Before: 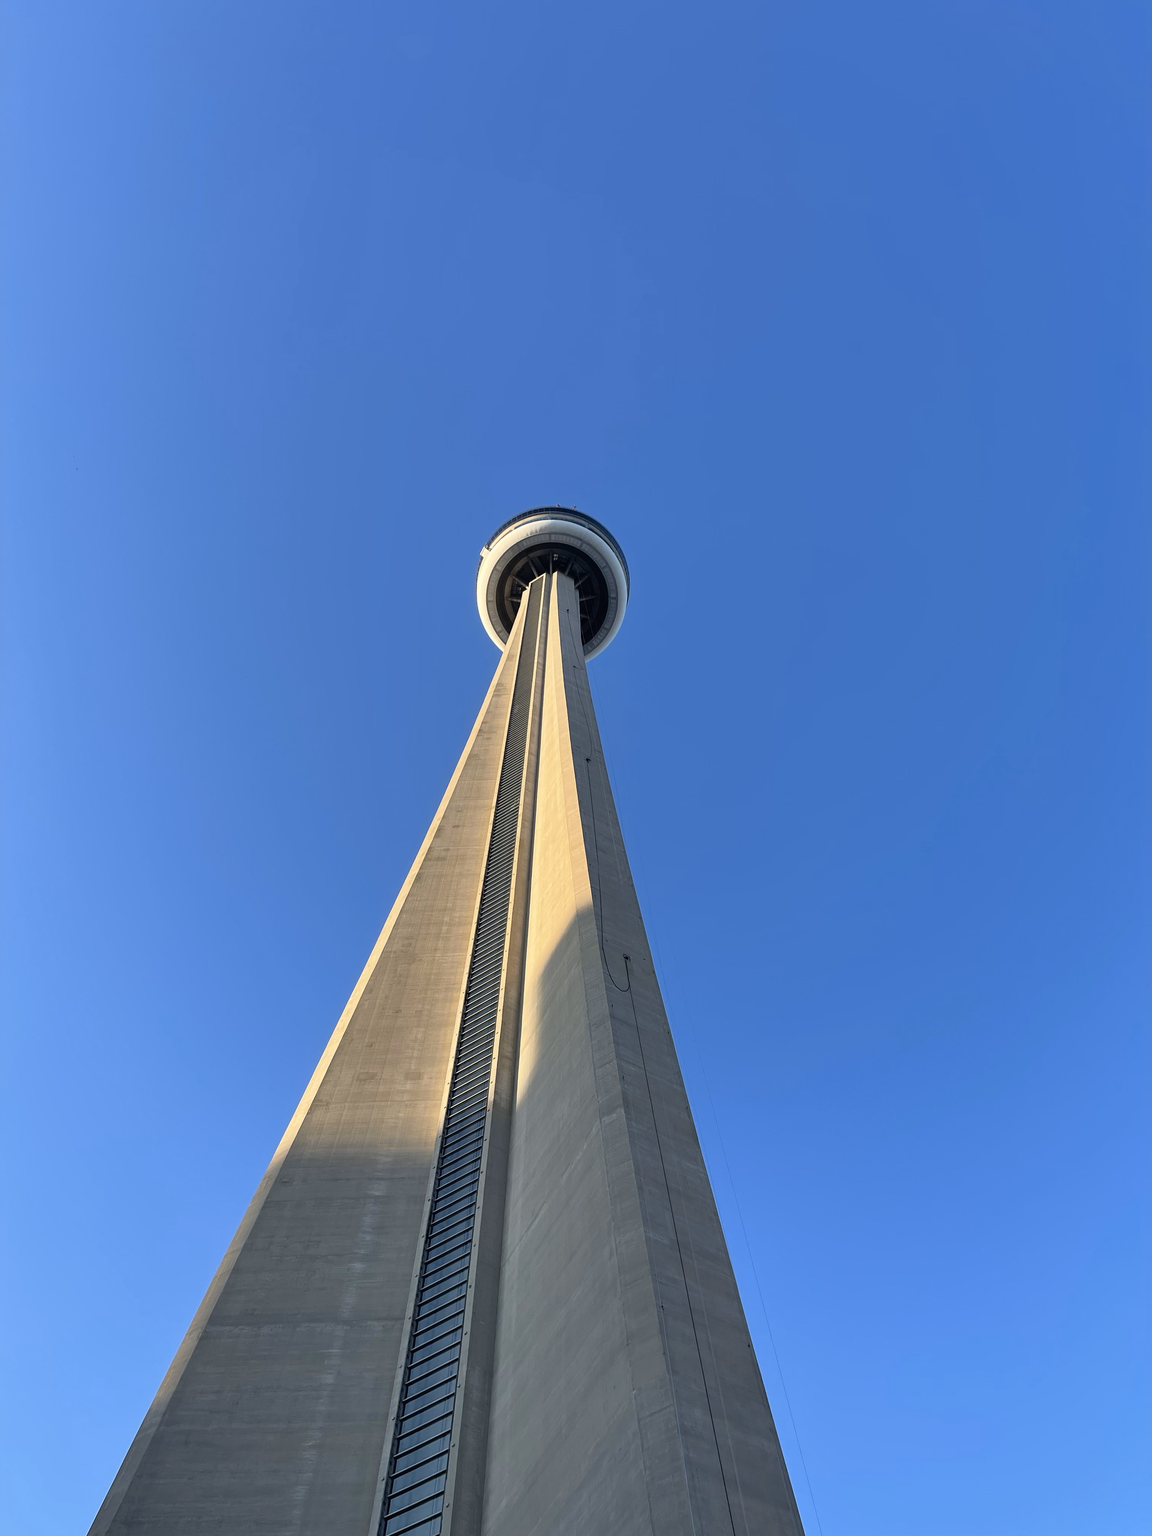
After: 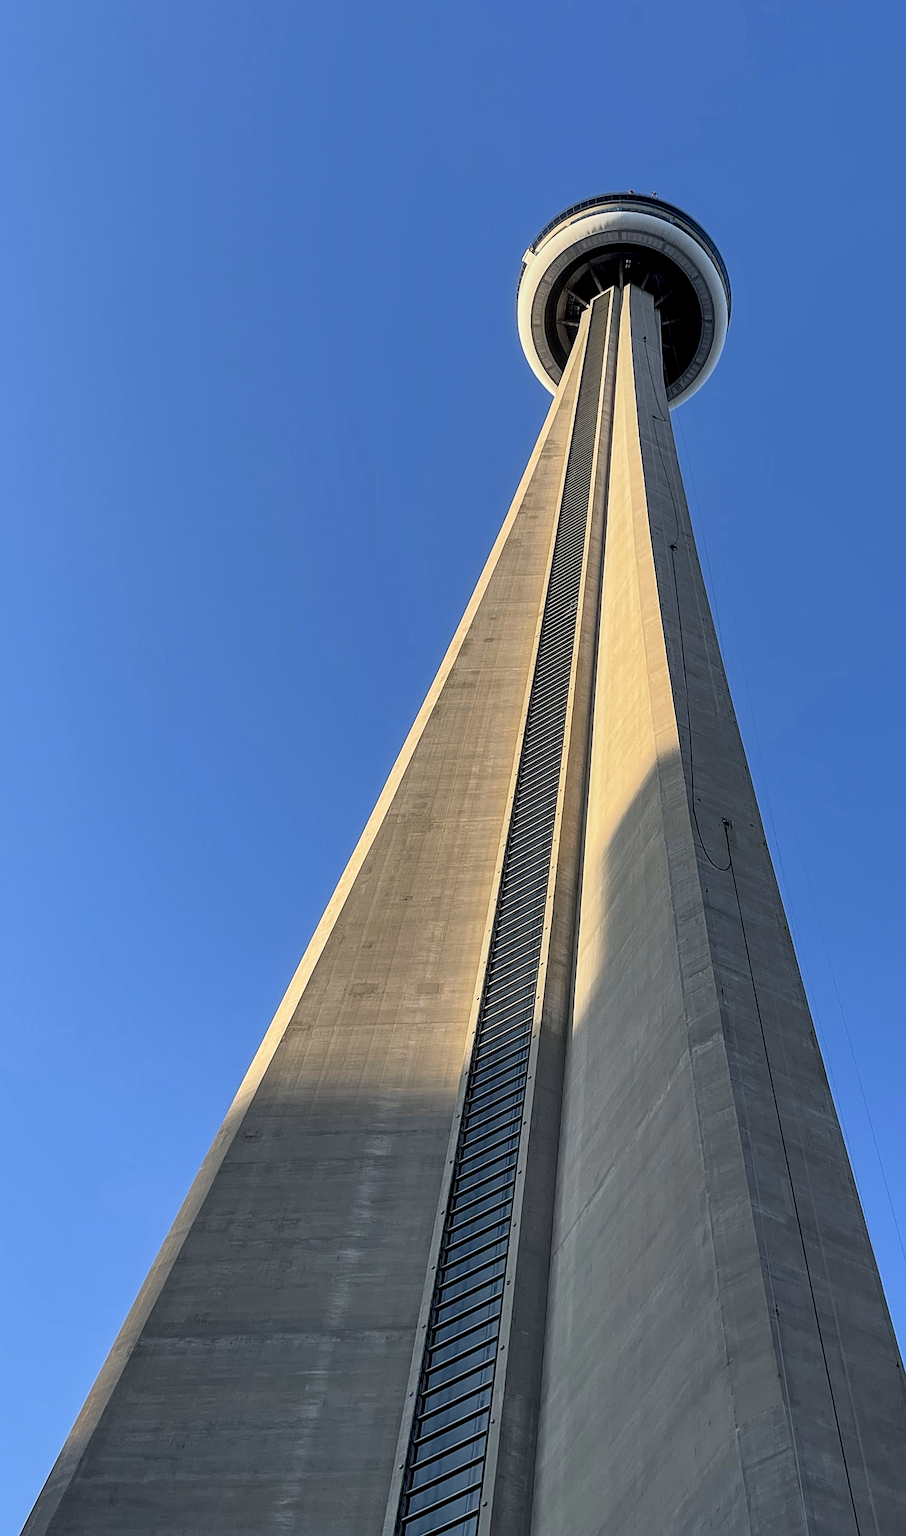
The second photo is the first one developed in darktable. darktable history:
sharpen: on, module defaults
crop: left 9.231%, top 23.99%, right 34.45%, bottom 4.405%
filmic rgb: black relative exposure -12.74 EV, white relative exposure 2.81 EV, target black luminance 0%, hardness 8.62, latitude 71.05%, contrast 1.134, shadows ↔ highlights balance -0.861%, color science v6 (2022)
local contrast: on, module defaults
color balance rgb: perceptual saturation grading › global saturation 0.975%, global vibrance 8.081%
exposure: exposure -0.154 EV, compensate exposure bias true, compensate highlight preservation false
